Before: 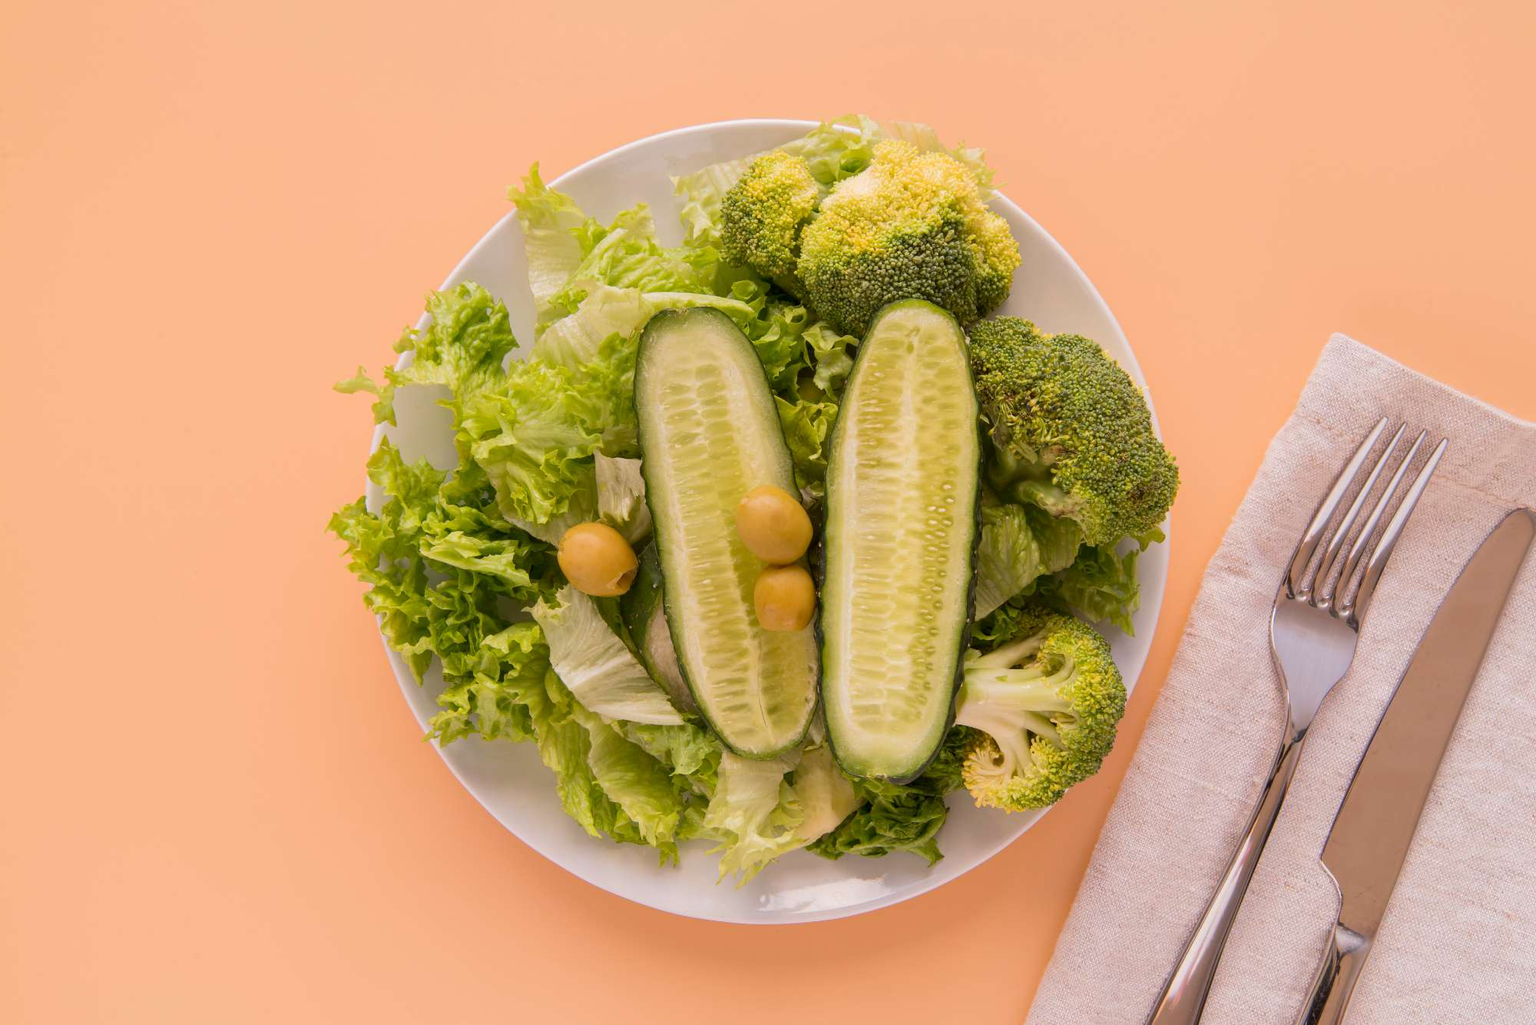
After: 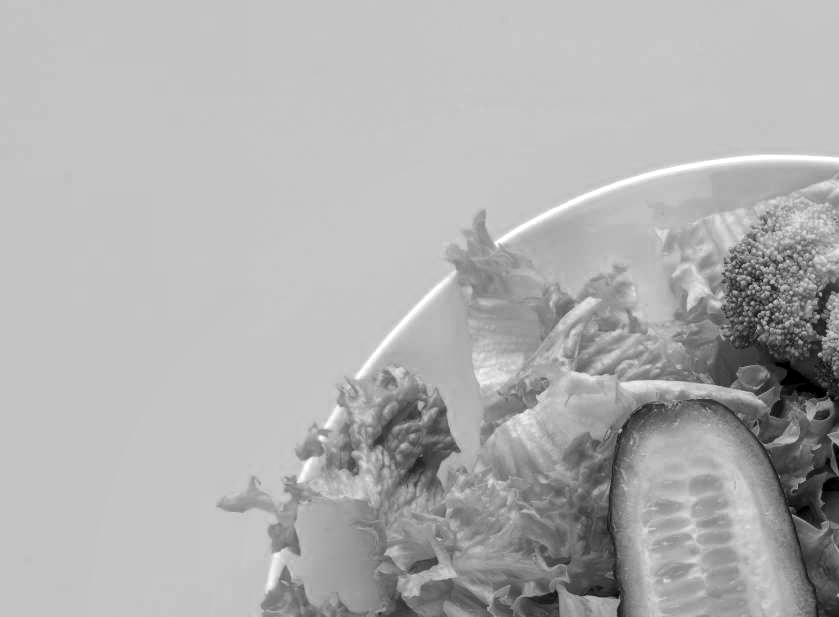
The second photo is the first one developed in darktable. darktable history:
crop and rotate: left 10.817%, top 0.062%, right 47.194%, bottom 53.626%
color balance rgb: perceptual saturation grading › global saturation 36%, perceptual brilliance grading › global brilliance 10%, global vibrance 20%
local contrast: on, module defaults
color calibration: output gray [0.246, 0.254, 0.501, 0], gray › normalize channels true, illuminant same as pipeline (D50), adaptation XYZ, x 0.346, y 0.359, gamut compression 0
rgb curve: mode RGB, independent channels
